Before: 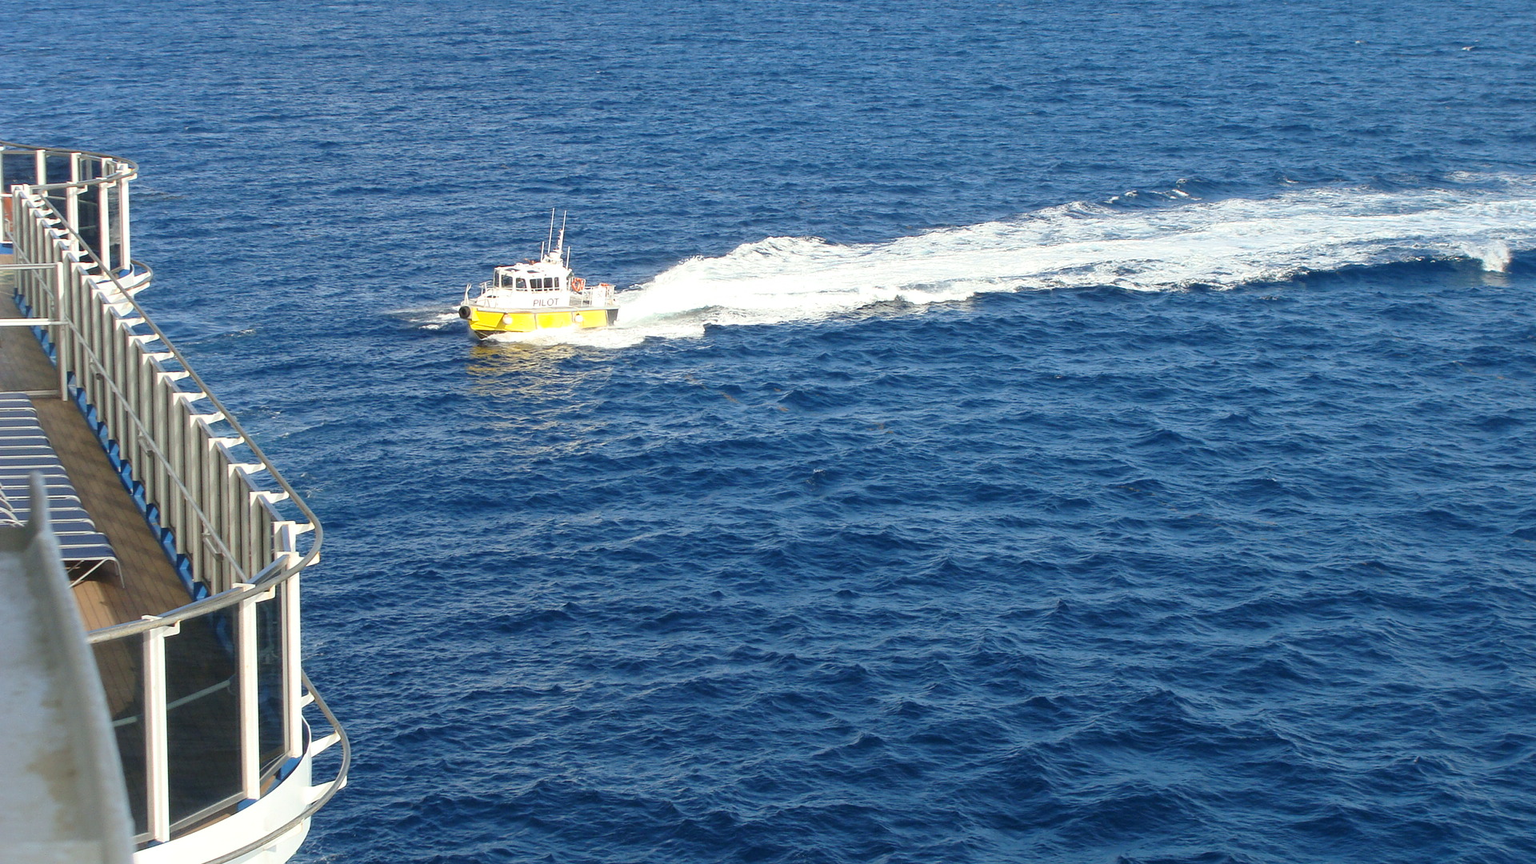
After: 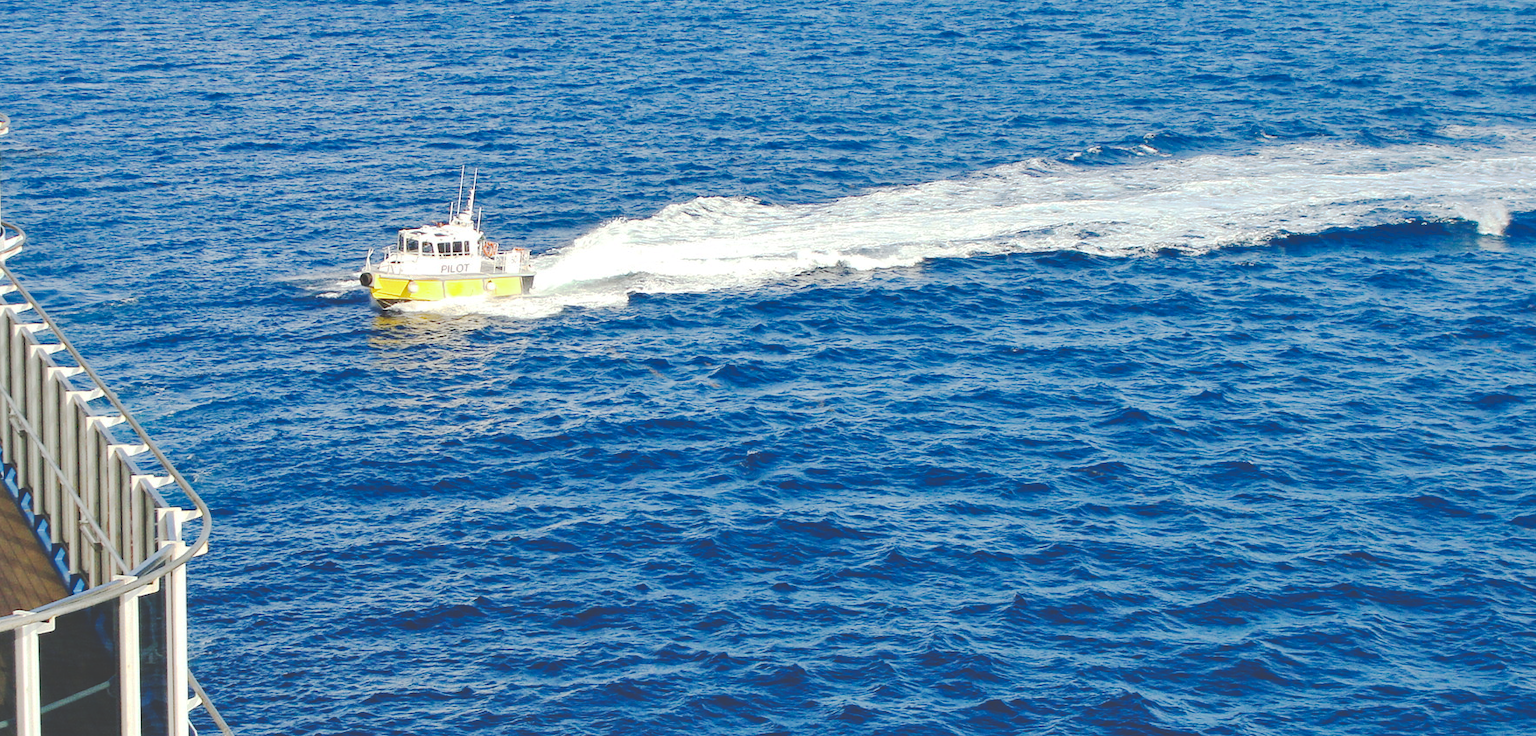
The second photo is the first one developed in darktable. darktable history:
crop: left 8.467%, top 6.605%, bottom 15.304%
haze removal: compatibility mode true, adaptive false
shadows and highlights: highlights color adjustment 73%, soften with gaussian
tone curve: curves: ch0 [(0, 0) (0.003, 0.219) (0.011, 0.219) (0.025, 0.223) (0.044, 0.226) (0.069, 0.232) (0.1, 0.24) (0.136, 0.245) (0.177, 0.257) (0.224, 0.281) (0.277, 0.324) (0.335, 0.392) (0.399, 0.484) (0.468, 0.585) (0.543, 0.672) (0.623, 0.741) (0.709, 0.788) (0.801, 0.835) (0.898, 0.878) (1, 1)], preserve colors none
